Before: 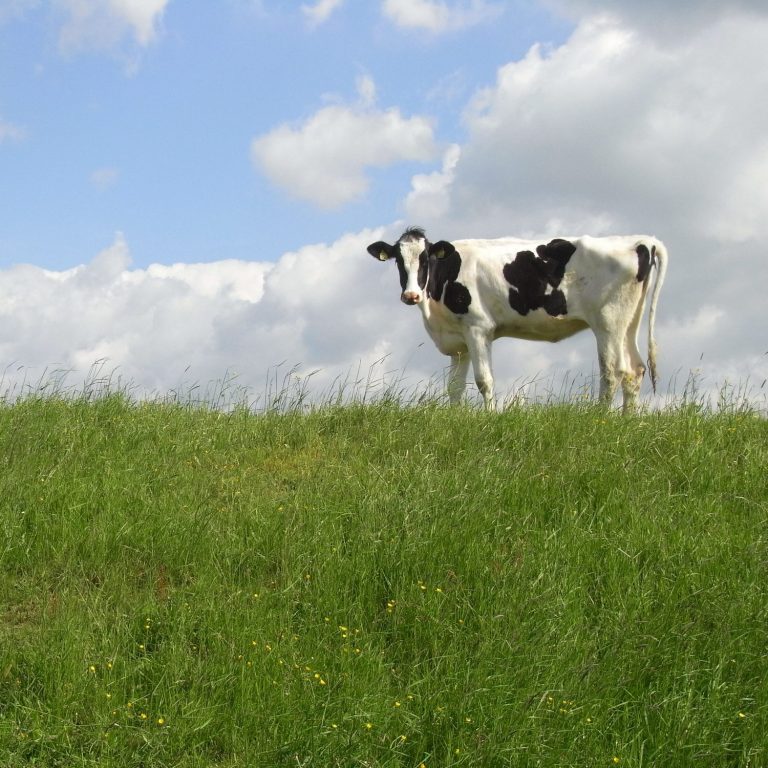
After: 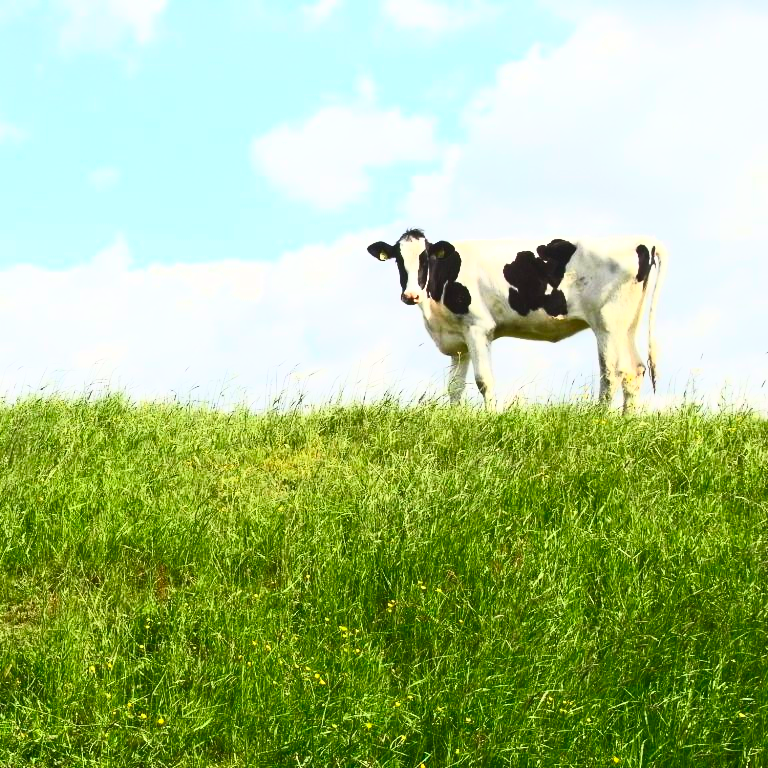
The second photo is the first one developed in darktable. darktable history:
contrast brightness saturation: contrast 0.83, brightness 0.59, saturation 0.59
